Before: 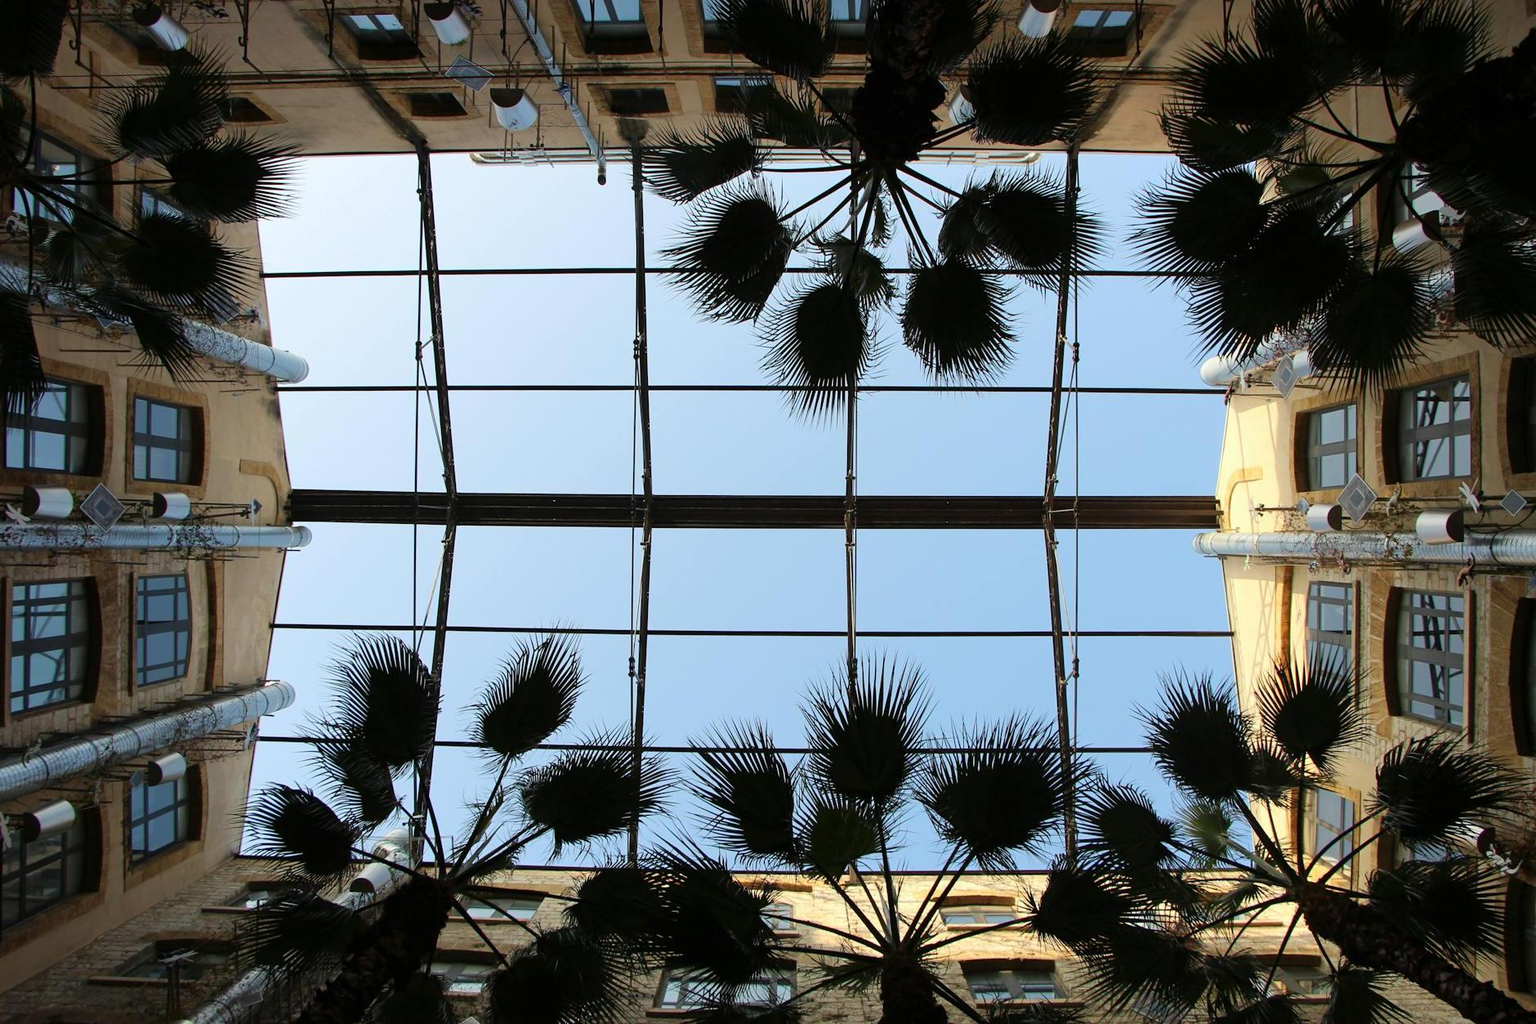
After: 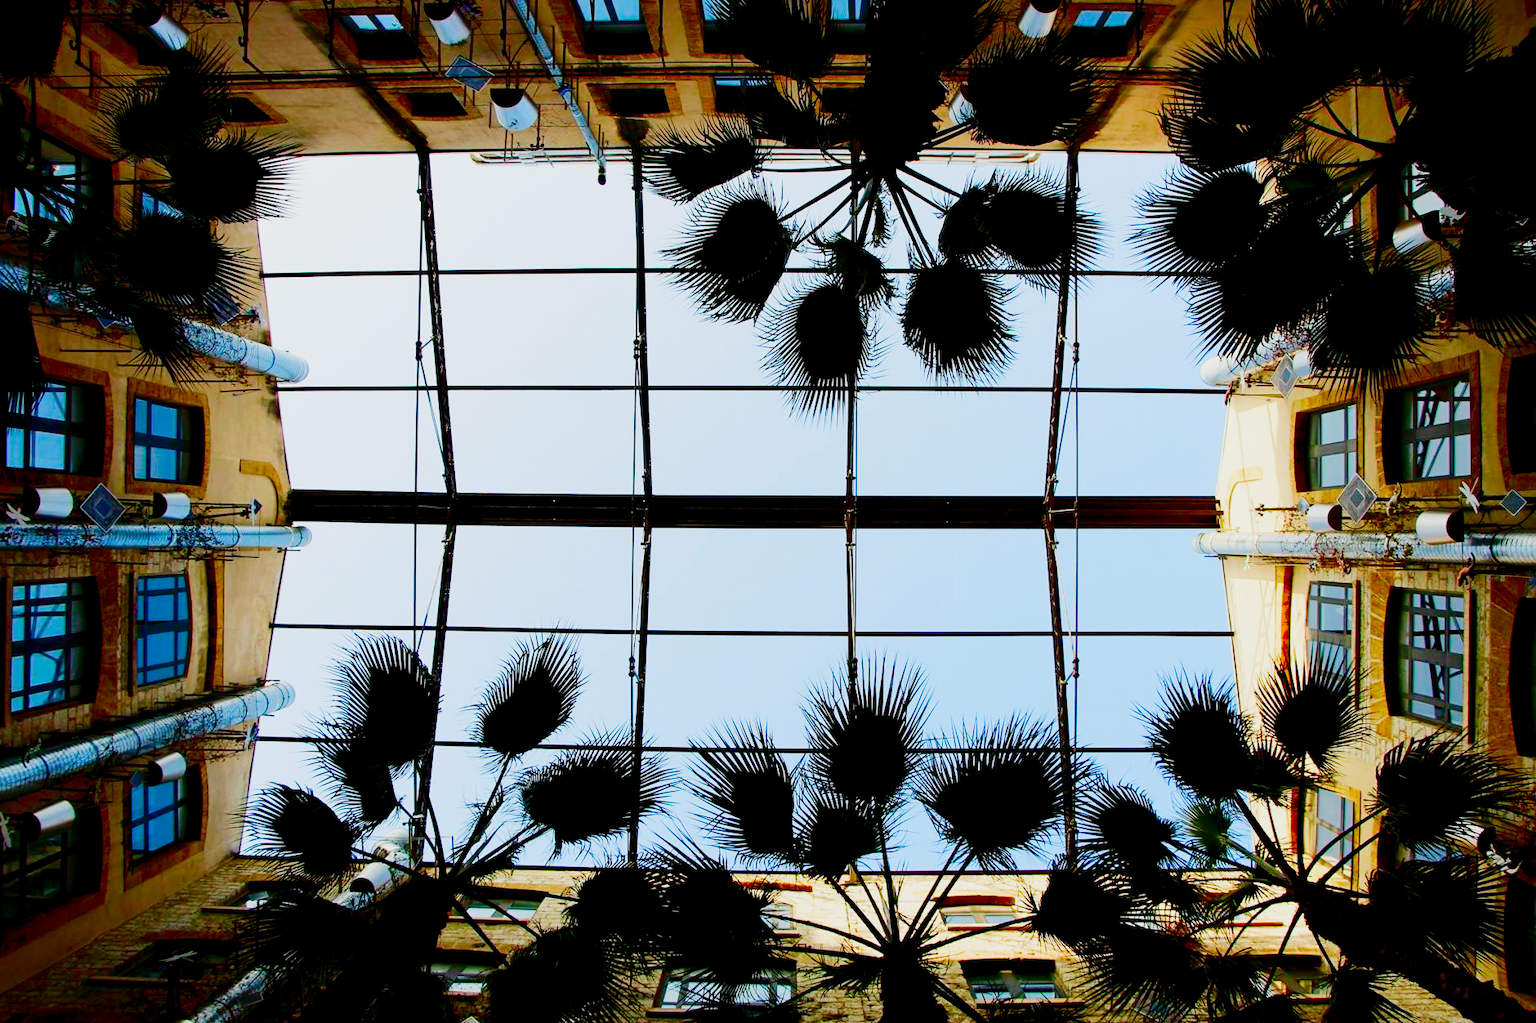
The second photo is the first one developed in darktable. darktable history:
contrast brightness saturation: contrast 0.243, brightness -0.225, saturation 0.135
exposure: black level correction 0.008, exposure 0.973 EV, compensate highlight preservation false
filmic rgb: black relative exposure -7.65 EV, white relative exposure 4.56 EV, hardness 3.61, preserve chrominance no, color science v5 (2021), contrast in shadows safe, contrast in highlights safe
color correction: highlights b* -0.052, saturation 2.21
